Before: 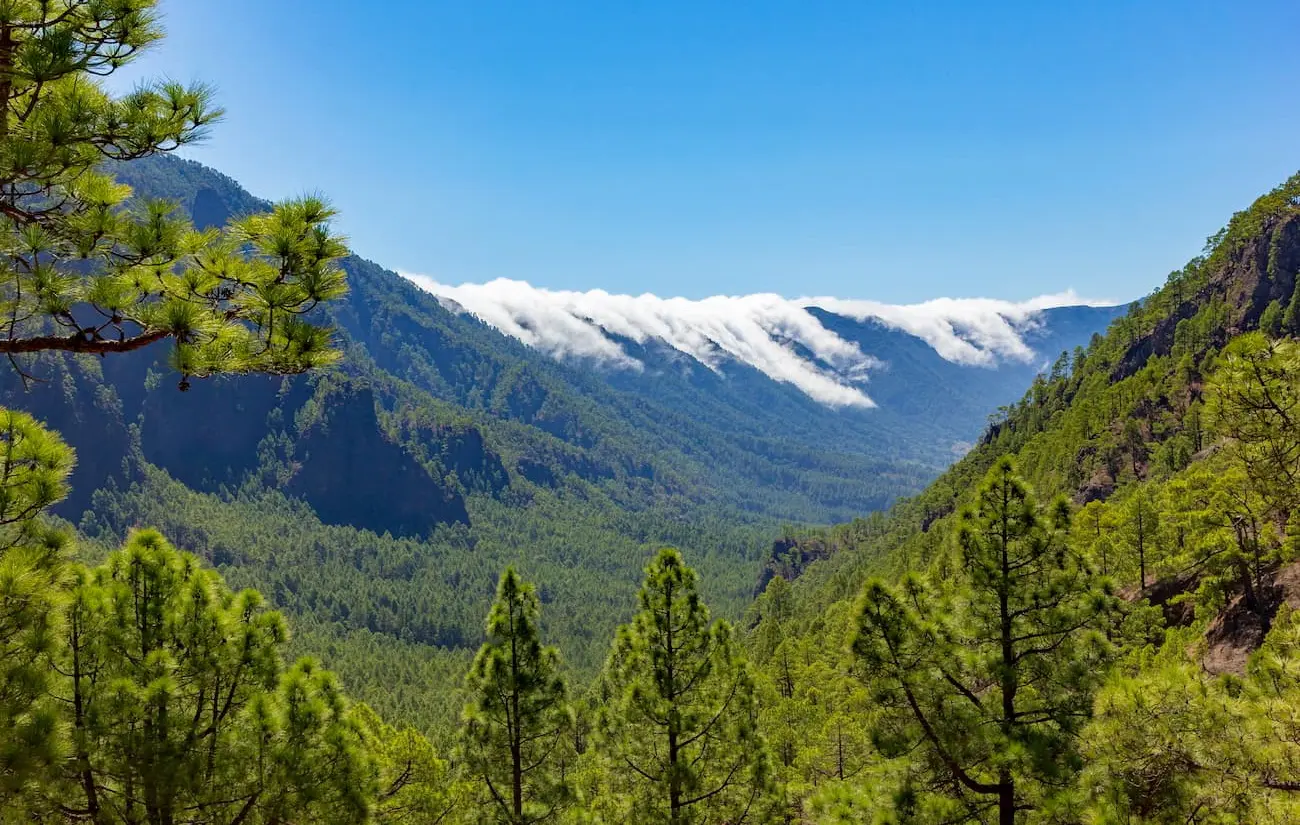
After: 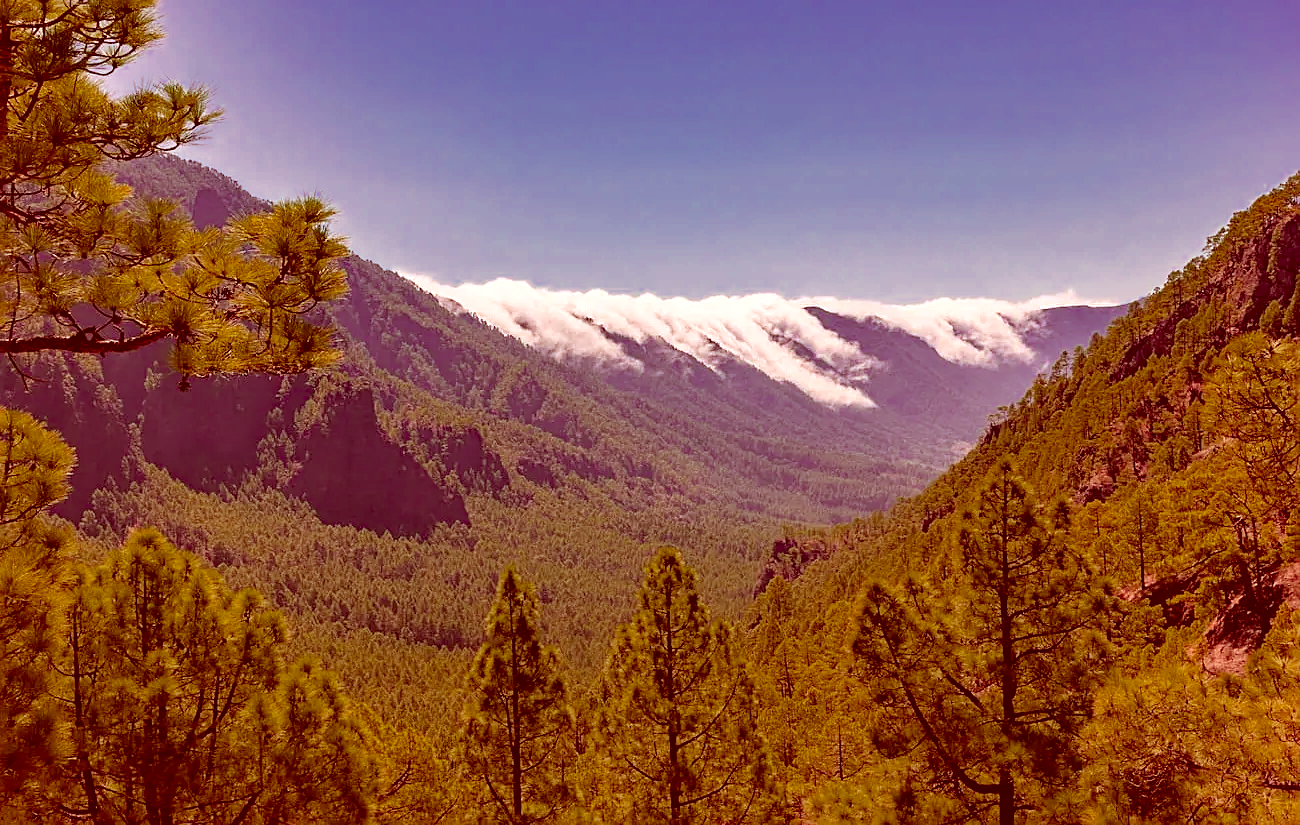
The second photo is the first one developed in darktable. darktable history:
color correction: highlights a* 9.03, highlights b* 8.71, shadows a* 40, shadows b* 40, saturation 0.8
color zones: curves: ch0 [(0, 0.553) (0.123, 0.58) (0.23, 0.419) (0.468, 0.155) (0.605, 0.132) (0.723, 0.063) (0.833, 0.172) (0.921, 0.468)]; ch1 [(0.025, 0.645) (0.229, 0.584) (0.326, 0.551) (0.537, 0.446) (0.599, 0.911) (0.708, 1) (0.805, 0.944)]; ch2 [(0.086, 0.468) (0.254, 0.464) (0.638, 0.564) (0.702, 0.592) (0.768, 0.564)]
sharpen: on, module defaults
